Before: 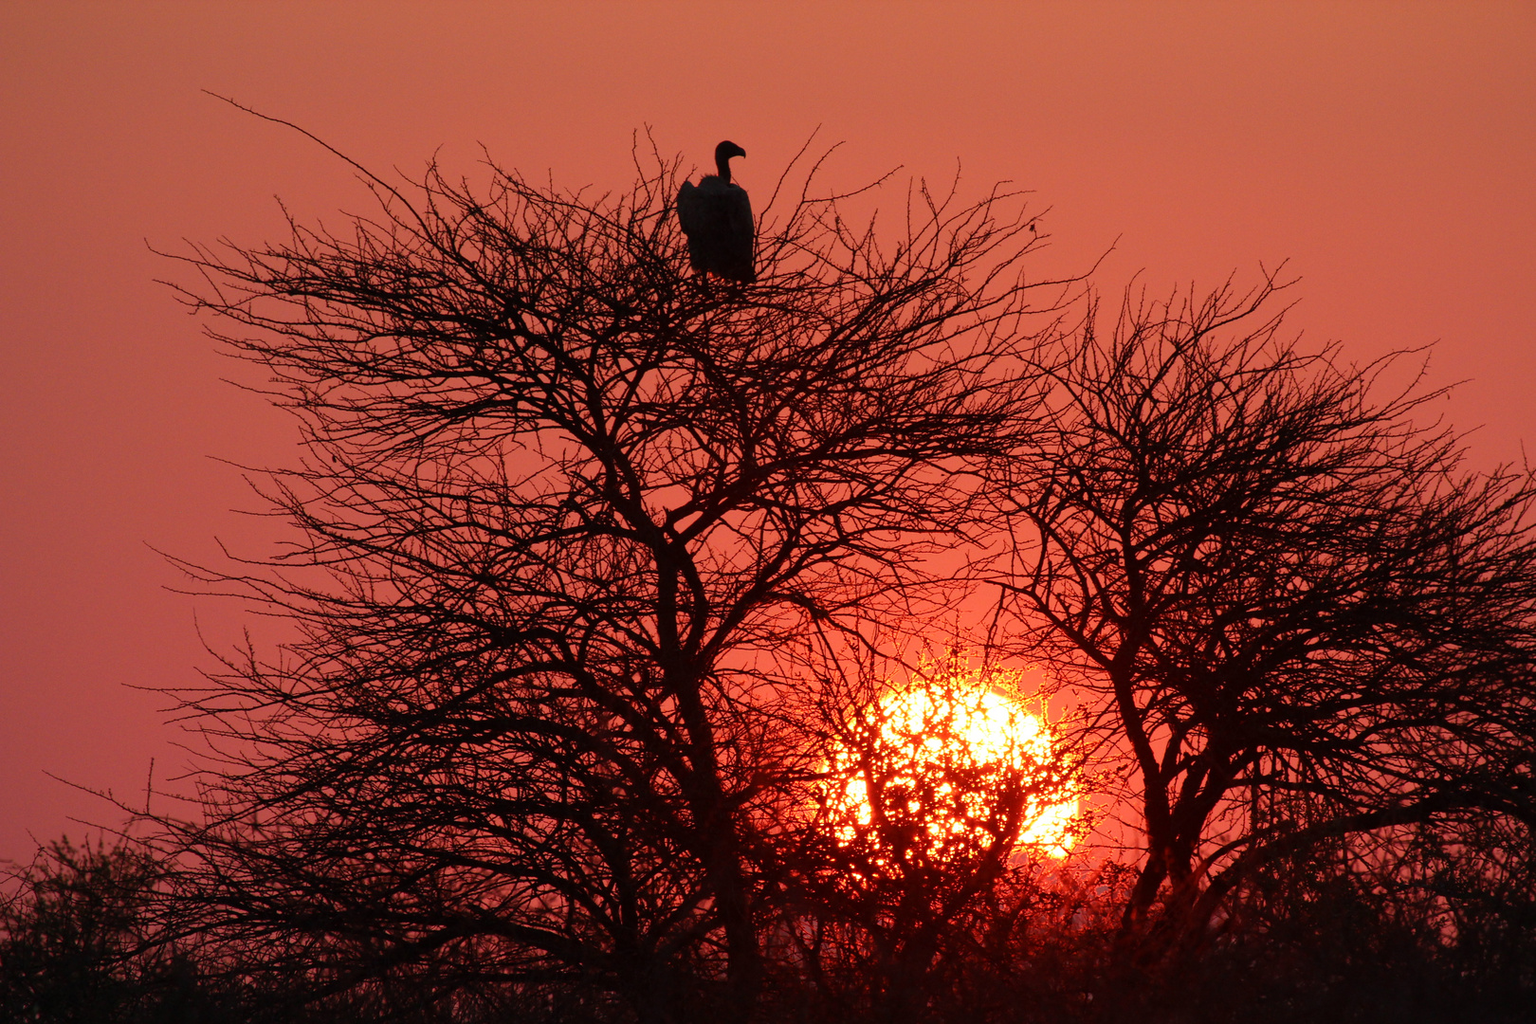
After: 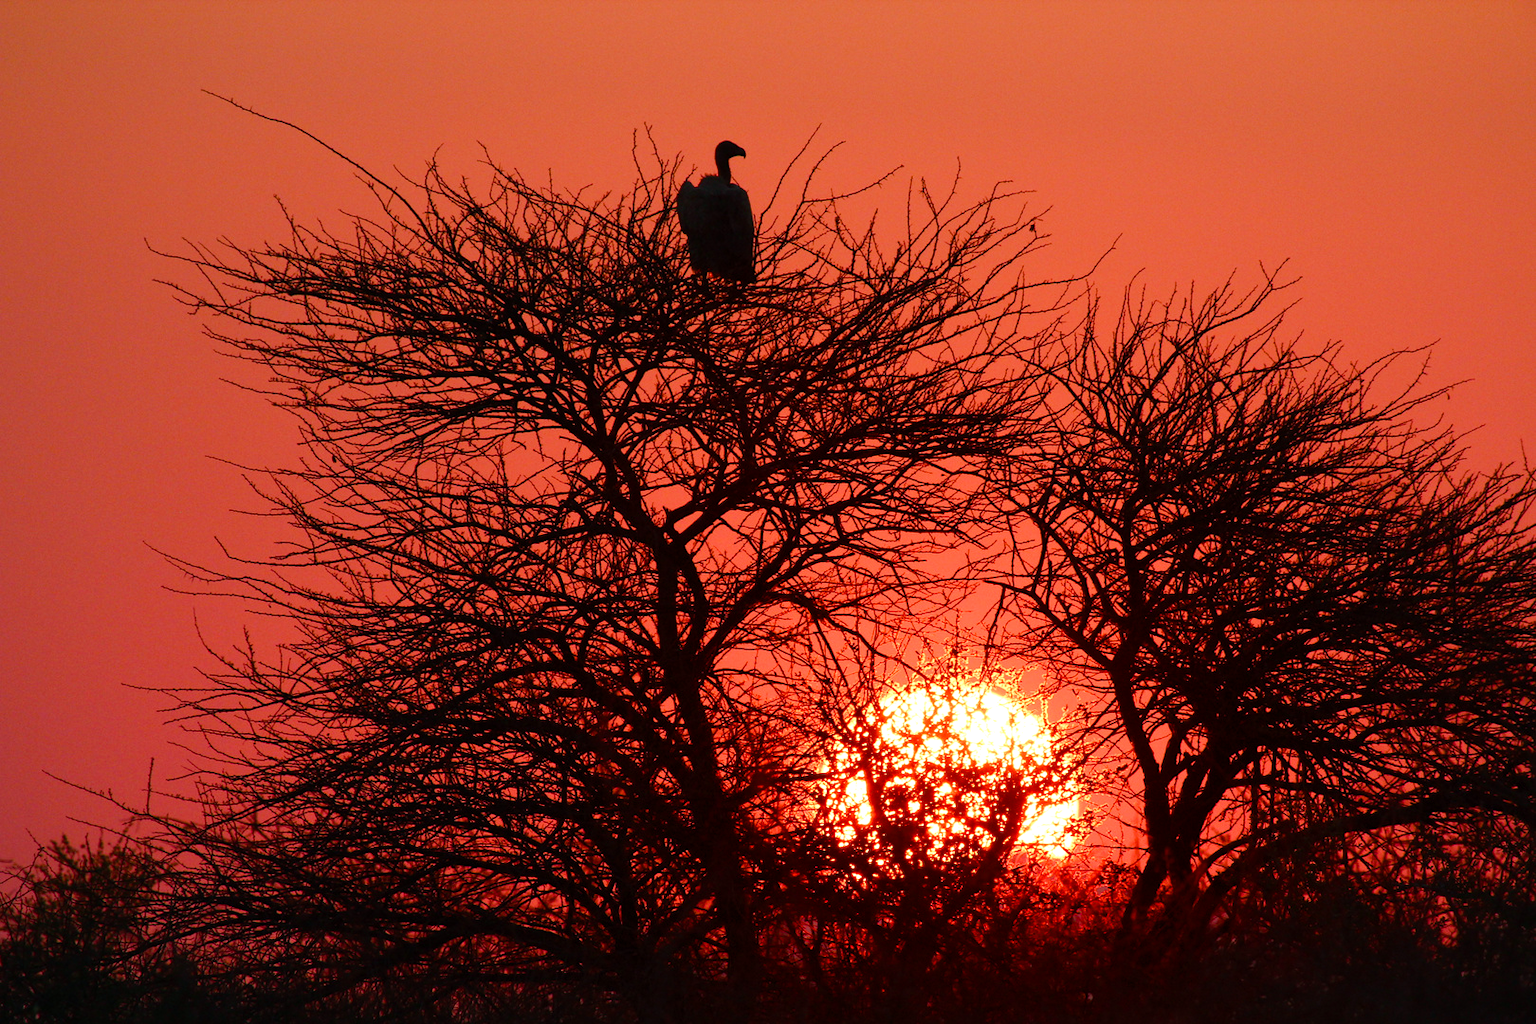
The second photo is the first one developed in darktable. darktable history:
color balance rgb: shadows lift › luminance -7.768%, shadows lift › chroma 2.24%, shadows lift › hue 168.11°, perceptual saturation grading › global saturation 0.133%, perceptual saturation grading › highlights -29.635%, perceptual saturation grading › mid-tones 30.179%, perceptual saturation grading › shadows 59.883%, perceptual brilliance grading › highlights 6.358%, perceptual brilliance grading › mid-tones 17.999%, perceptual brilliance grading › shadows -5.52%
